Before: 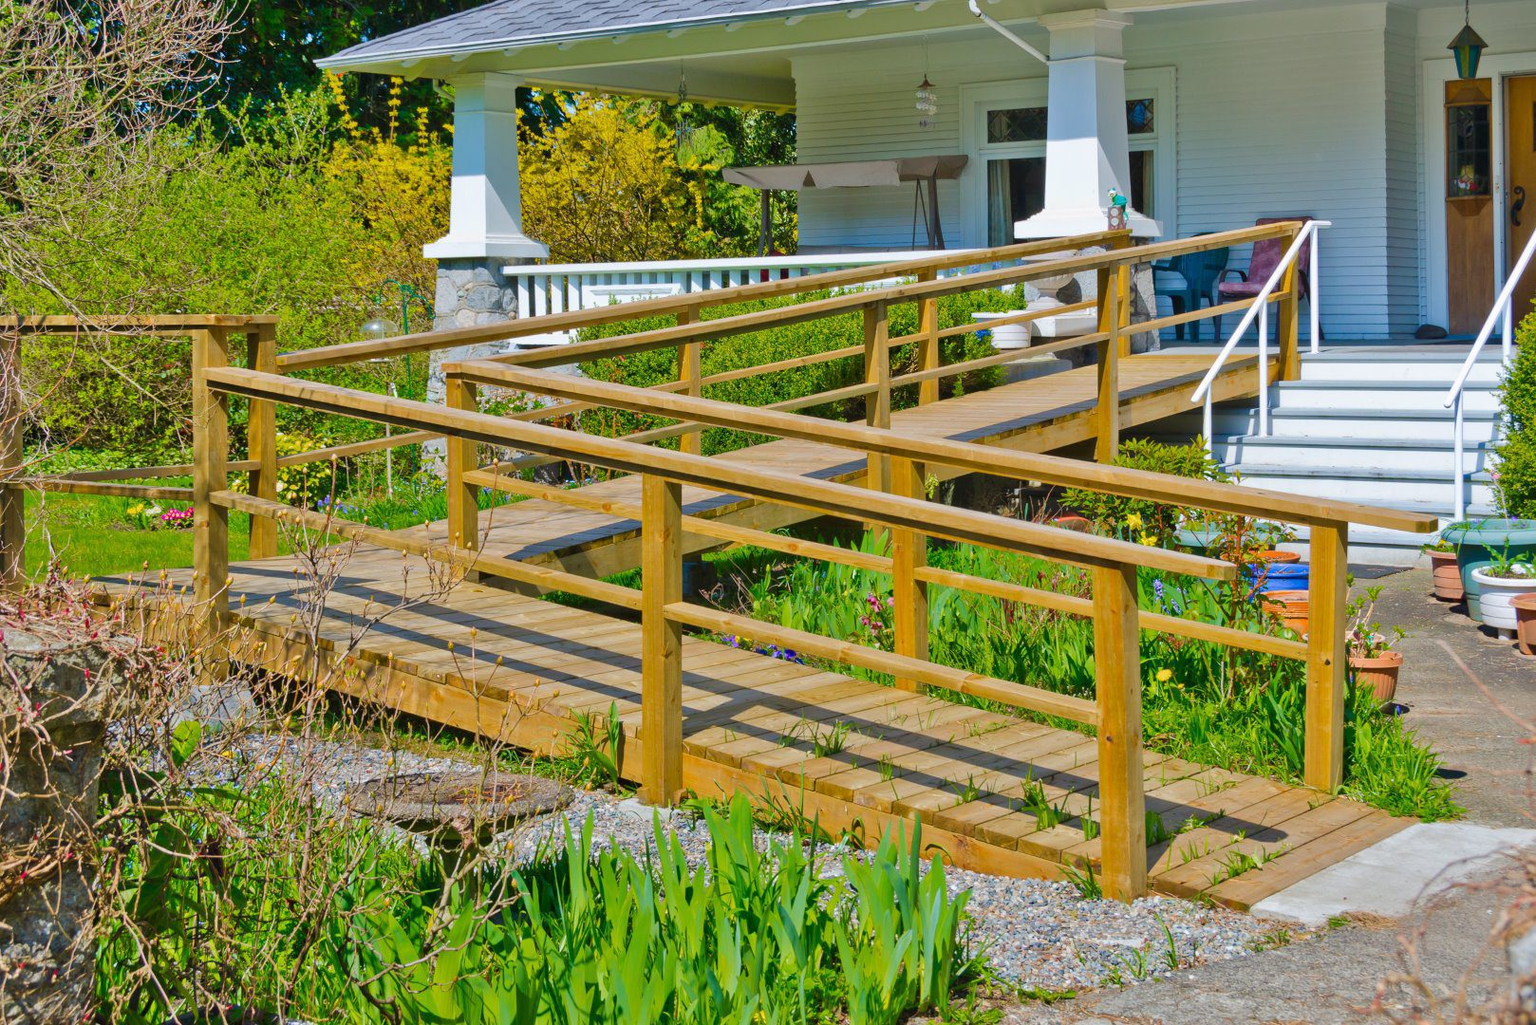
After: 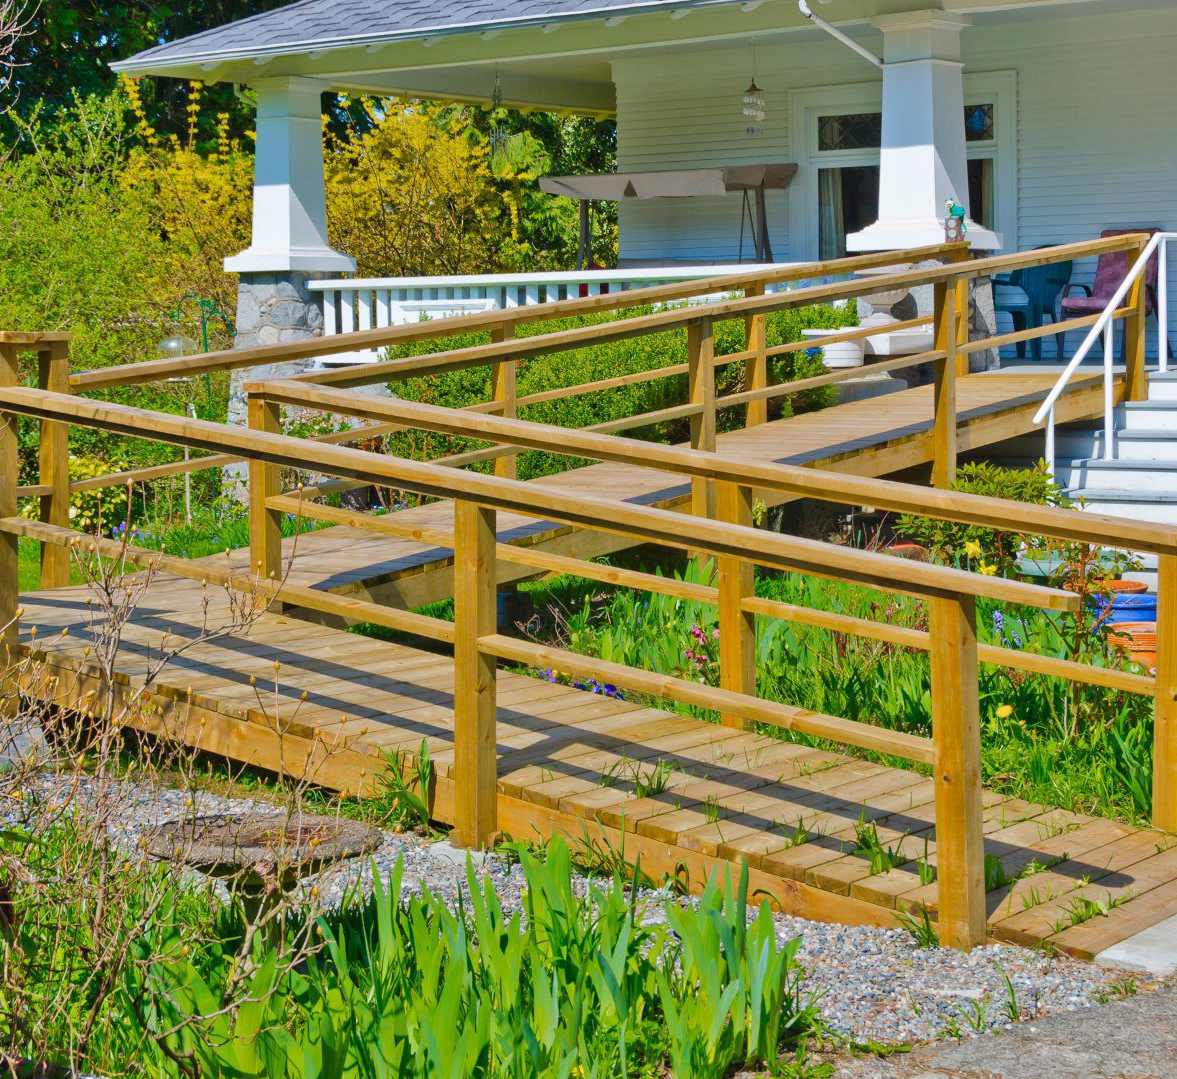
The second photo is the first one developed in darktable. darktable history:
crop: left 13.772%, right 13.435%
